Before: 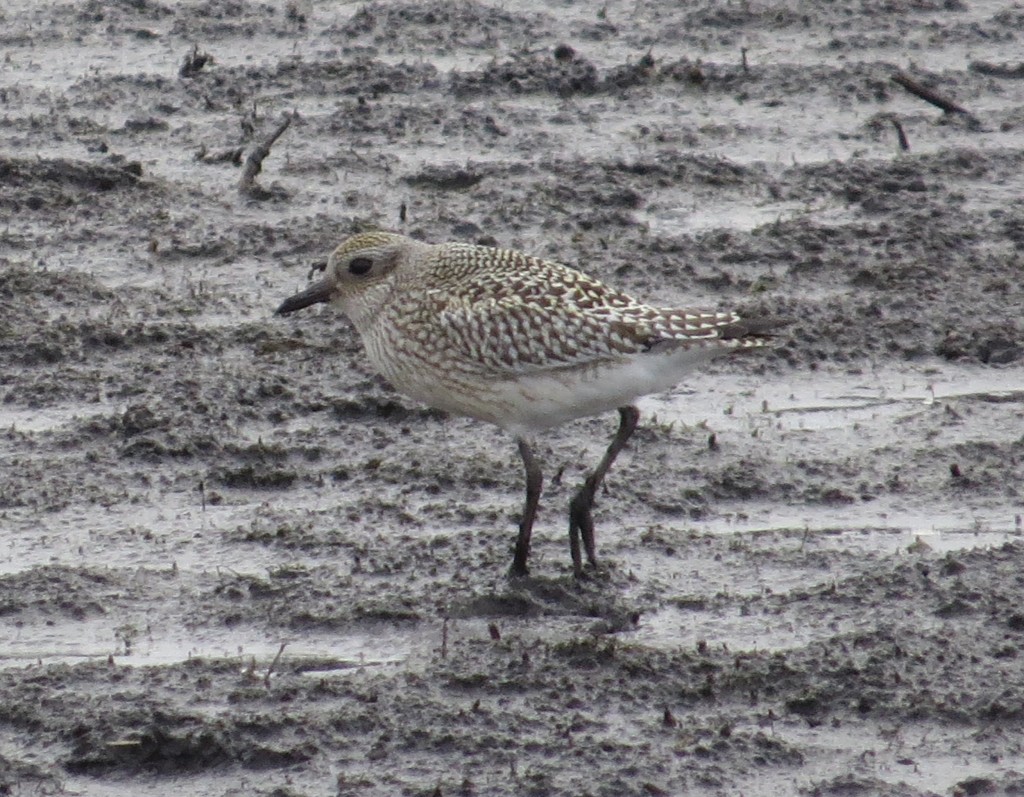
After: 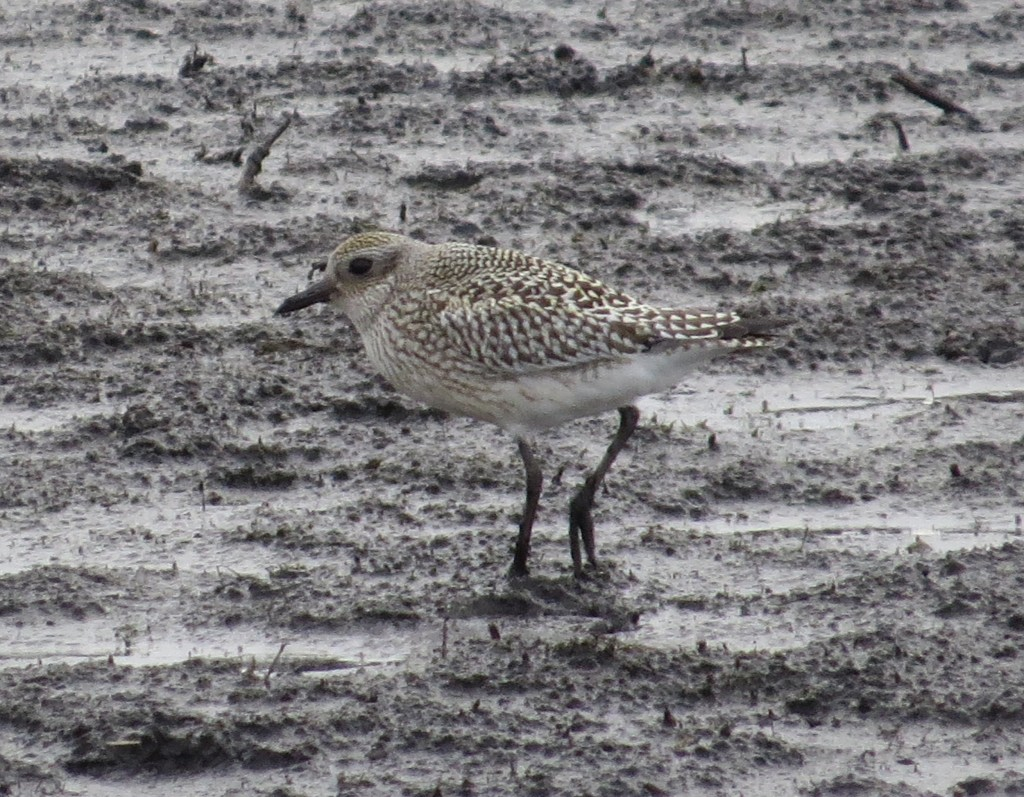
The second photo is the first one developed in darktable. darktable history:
exposure: exposure -0.057 EV, compensate highlight preservation false
local contrast: mode bilateral grid, contrast 20, coarseness 51, detail 119%, midtone range 0.2
